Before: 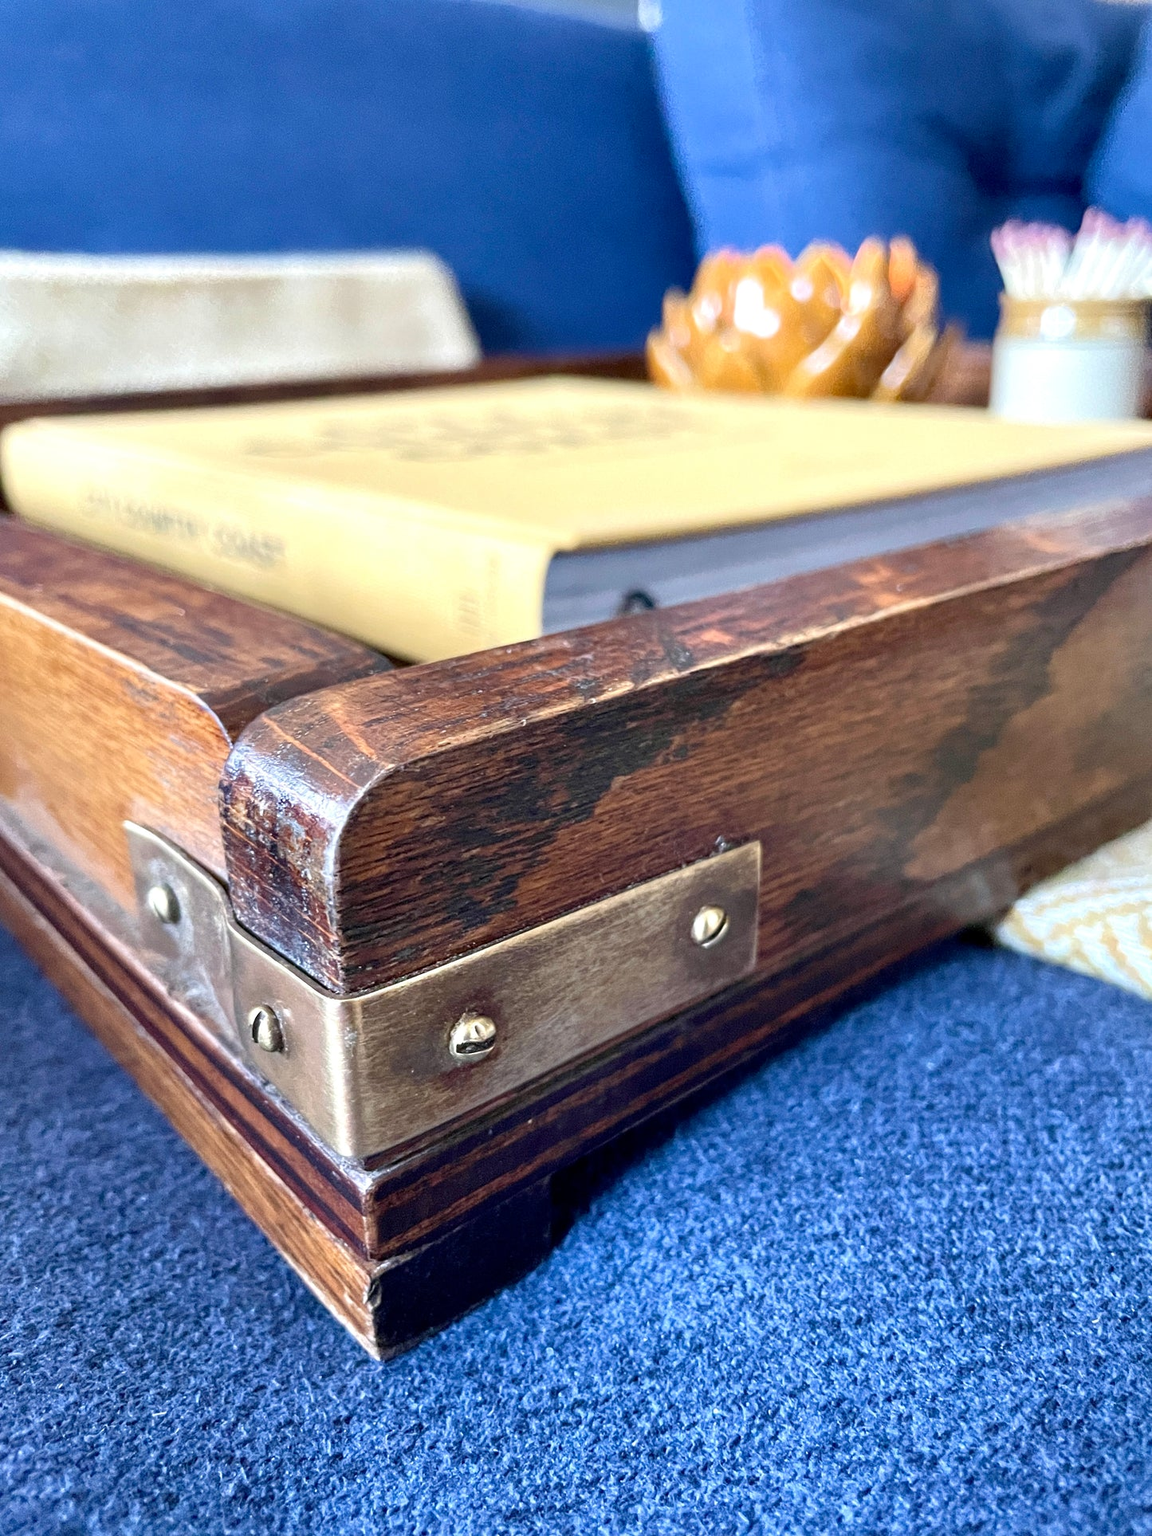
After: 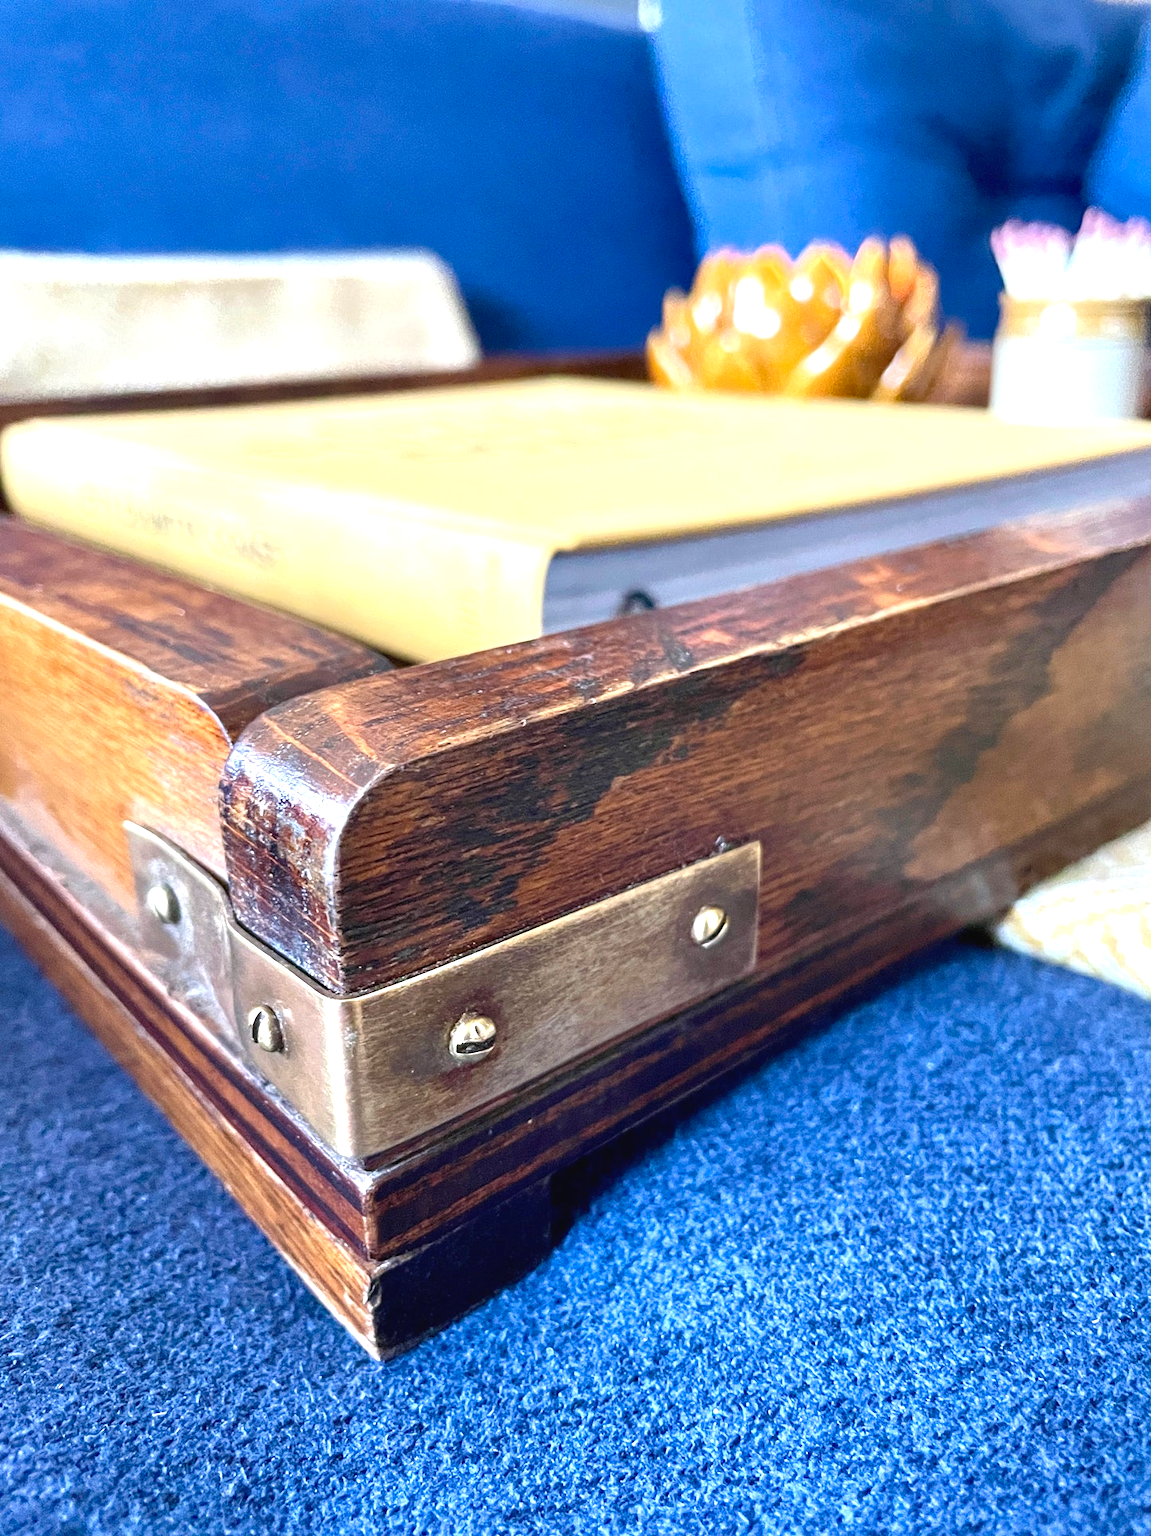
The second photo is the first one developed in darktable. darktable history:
color balance rgb: highlights gain › chroma 0.163%, highlights gain › hue 332.14°, global offset › luminance 0.228%, global offset › hue 170.75°, linear chroma grading › global chroma 8.967%, perceptual saturation grading › global saturation 0.729%, perceptual brilliance grading › global brilliance 11.605%
exposure: black level correction 0, exposure 0 EV, compensate highlight preservation false
